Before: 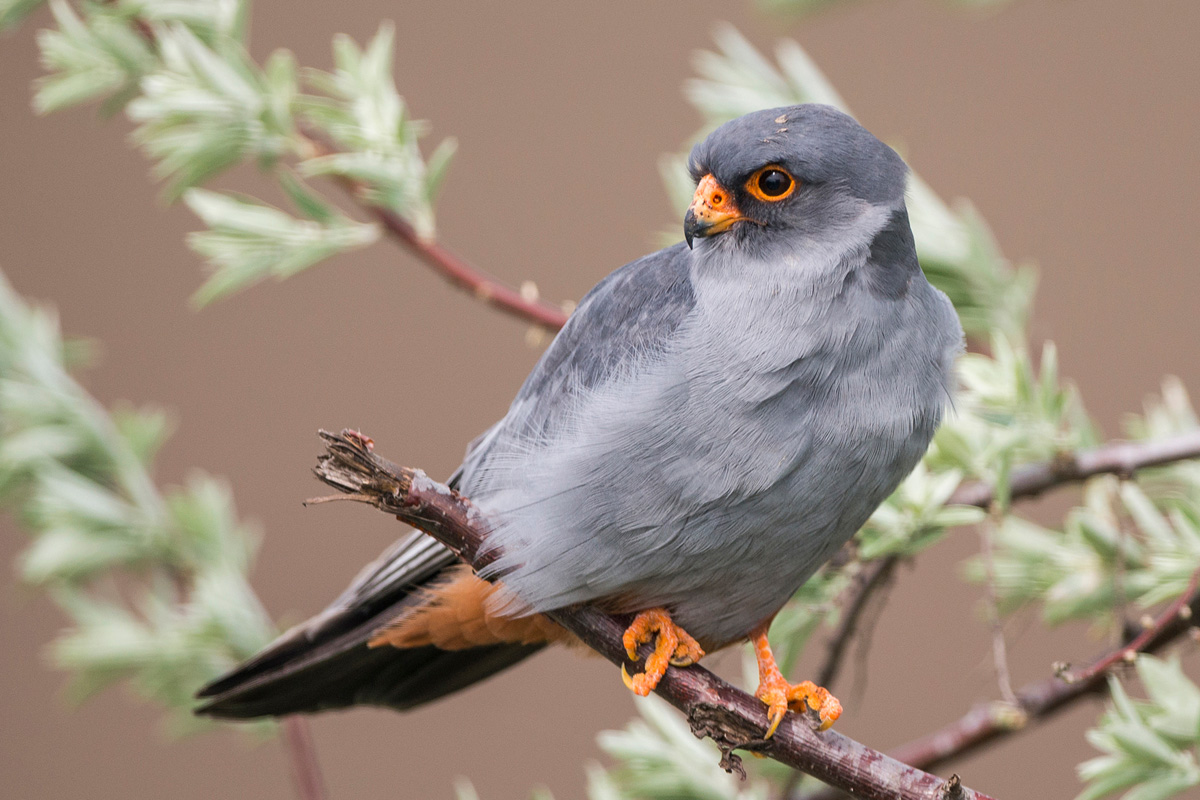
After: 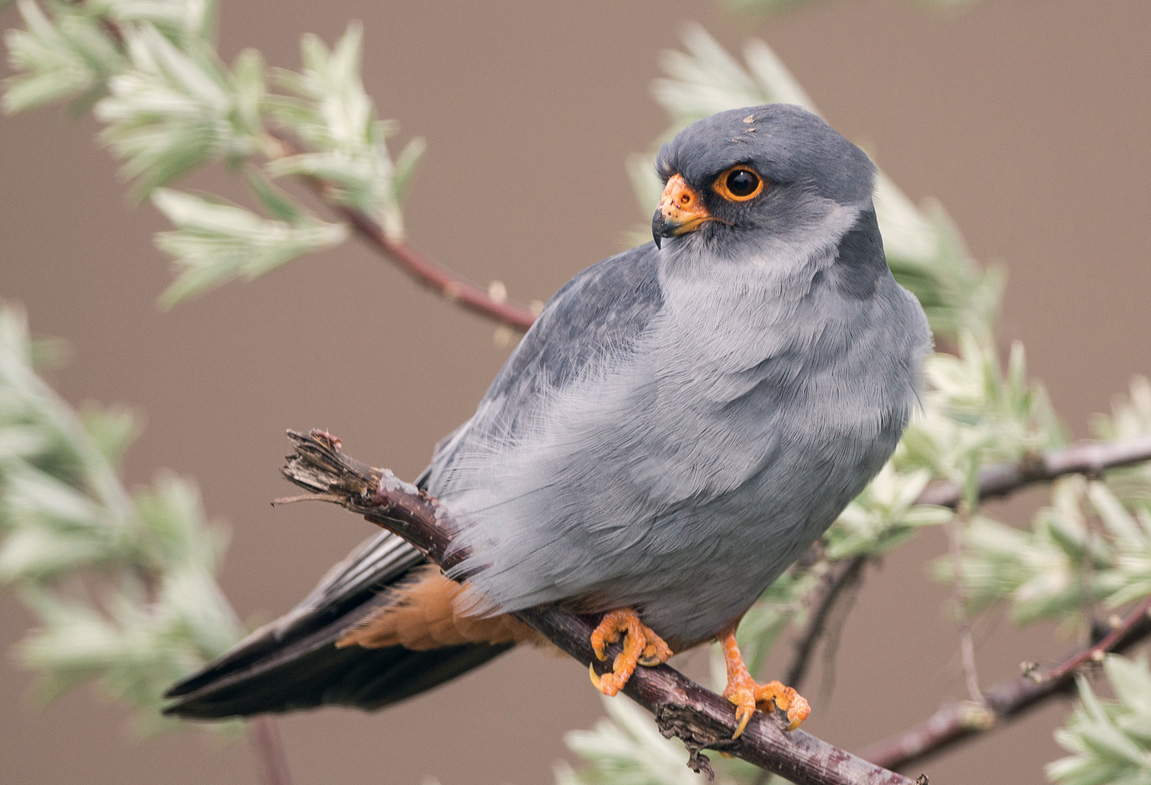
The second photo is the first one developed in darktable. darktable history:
crop and rotate: left 2.739%, right 1.279%, bottom 1.821%
color correction: highlights a* 2.91, highlights b* 4.99, shadows a* -2.18, shadows b* -4.81, saturation 0.818
